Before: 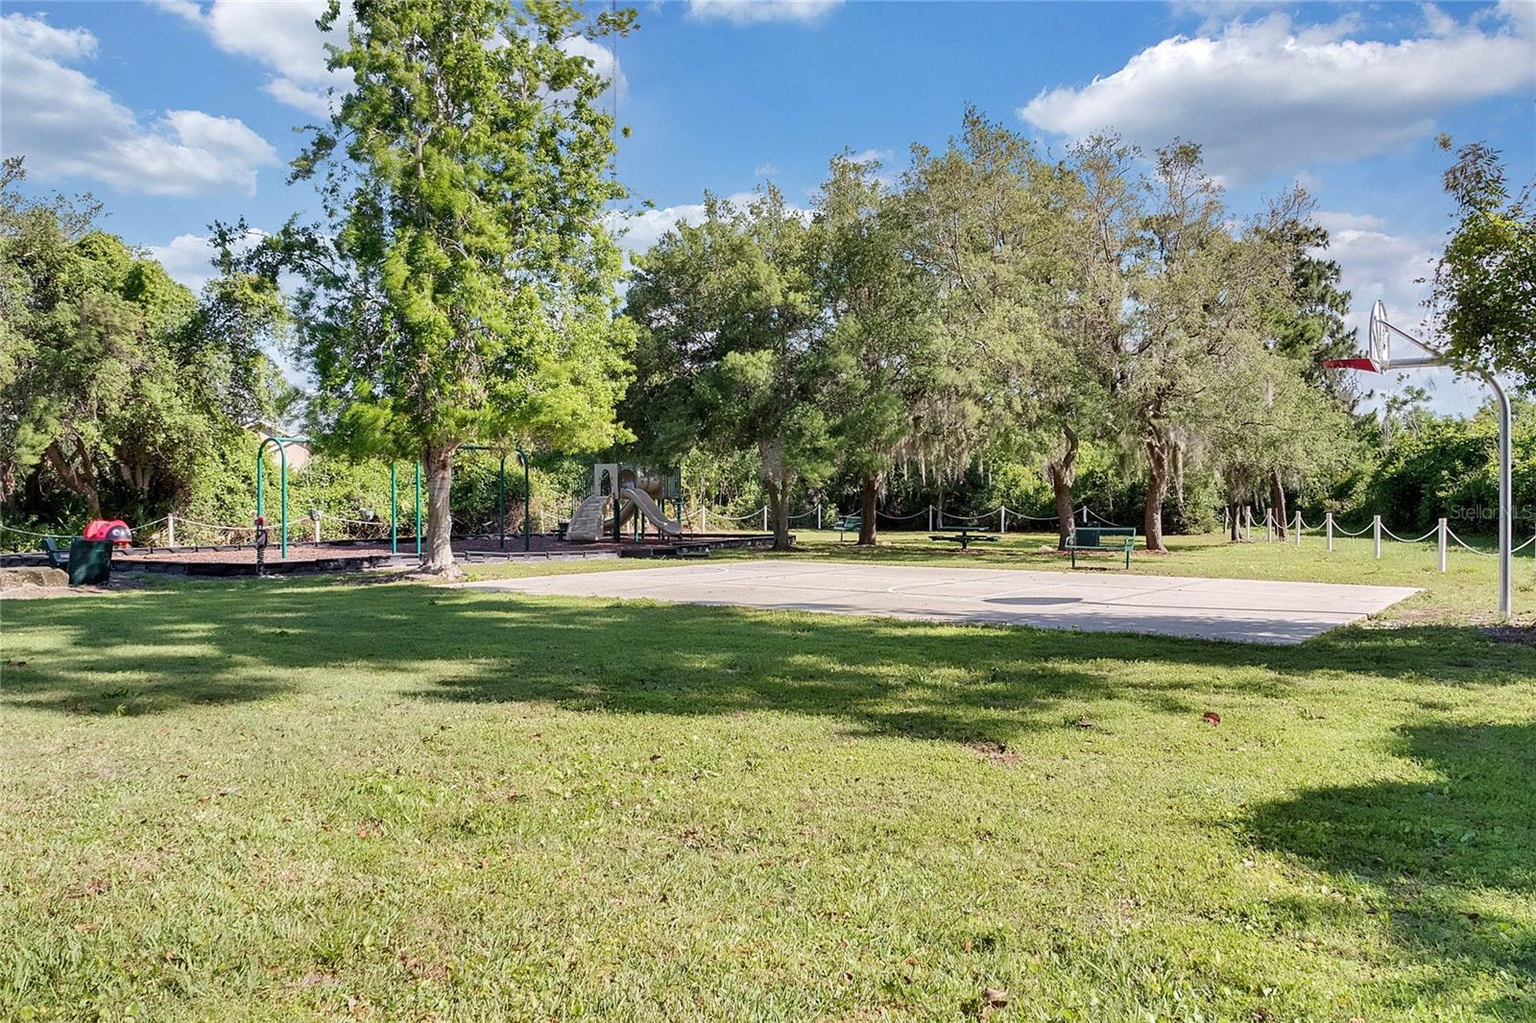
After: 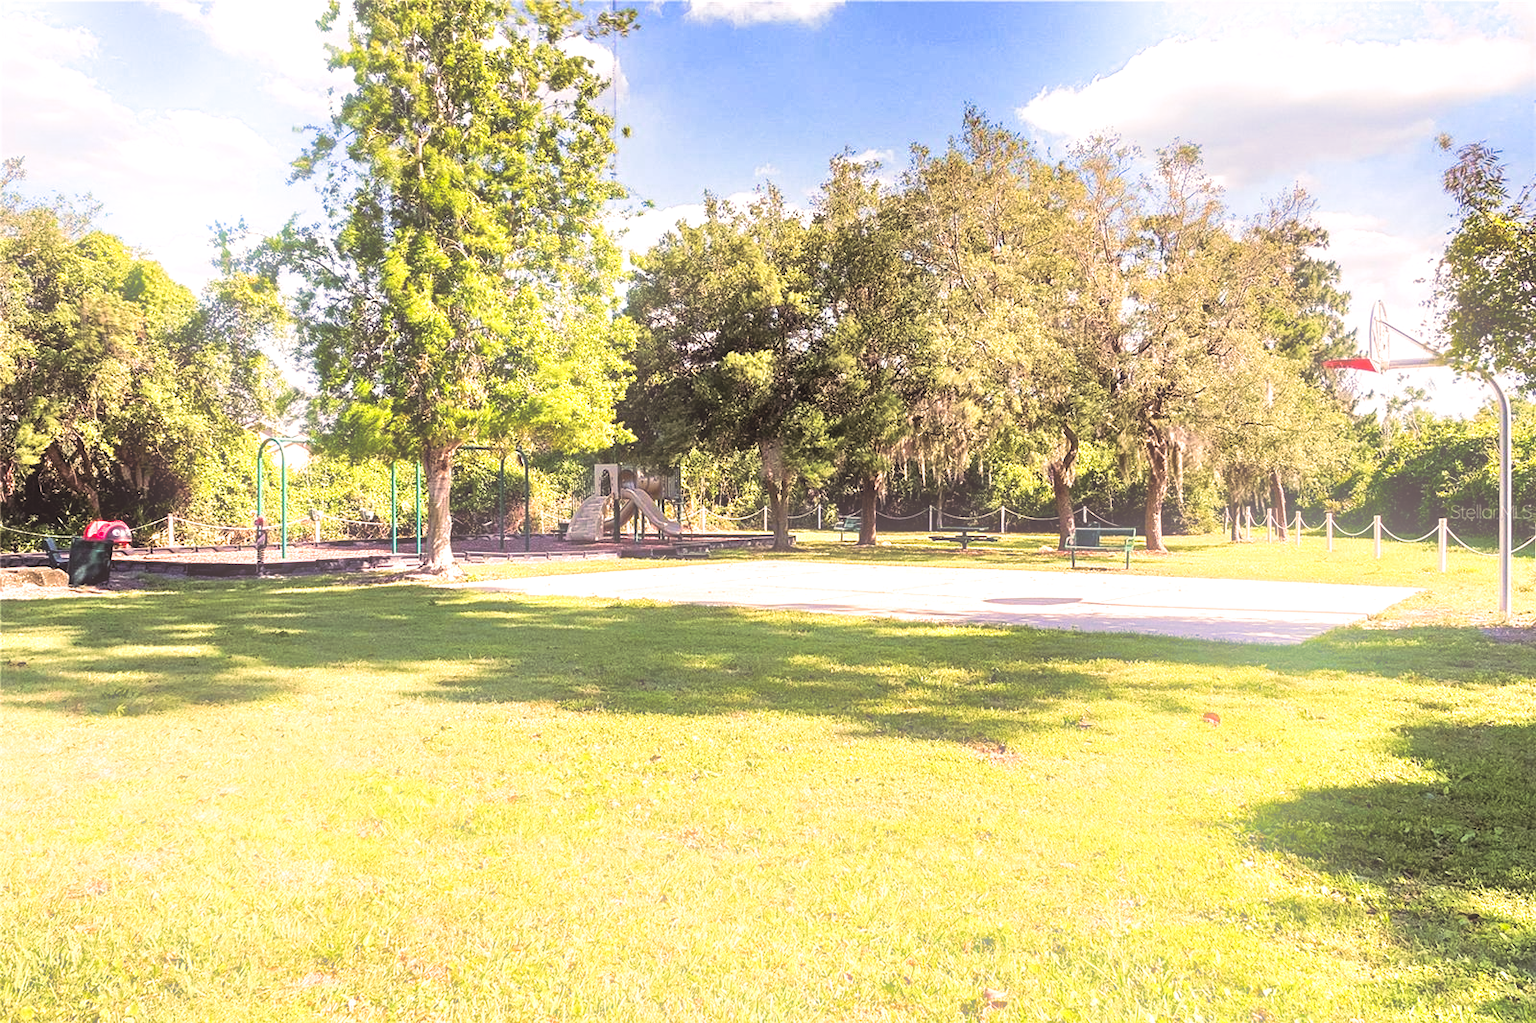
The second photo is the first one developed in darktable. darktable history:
exposure: exposure 0.367 EV, compensate highlight preservation false
color balance rgb: shadows lift › luminance -20%, power › hue 72.24°, highlights gain › luminance 15%, global offset › hue 171.6°, perceptual saturation grading › highlights -30%, perceptual saturation grading › shadows 20%, global vibrance 30%, contrast 10%
color zones: curves: ch0 [(0, 0.613) (0.01, 0.613) (0.245, 0.448) (0.498, 0.529) (0.642, 0.665) (0.879, 0.777) (0.99, 0.613)]; ch1 [(0, 0) (0.143, 0) (0.286, 0) (0.429, 0) (0.571, 0) (0.714, 0) (0.857, 0)], mix -121.96%
bloom: size 16%, threshold 98%, strength 20%
color correction: highlights a* 11.96, highlights b* 11.58
split-toning: shadows › saturation 0.2
